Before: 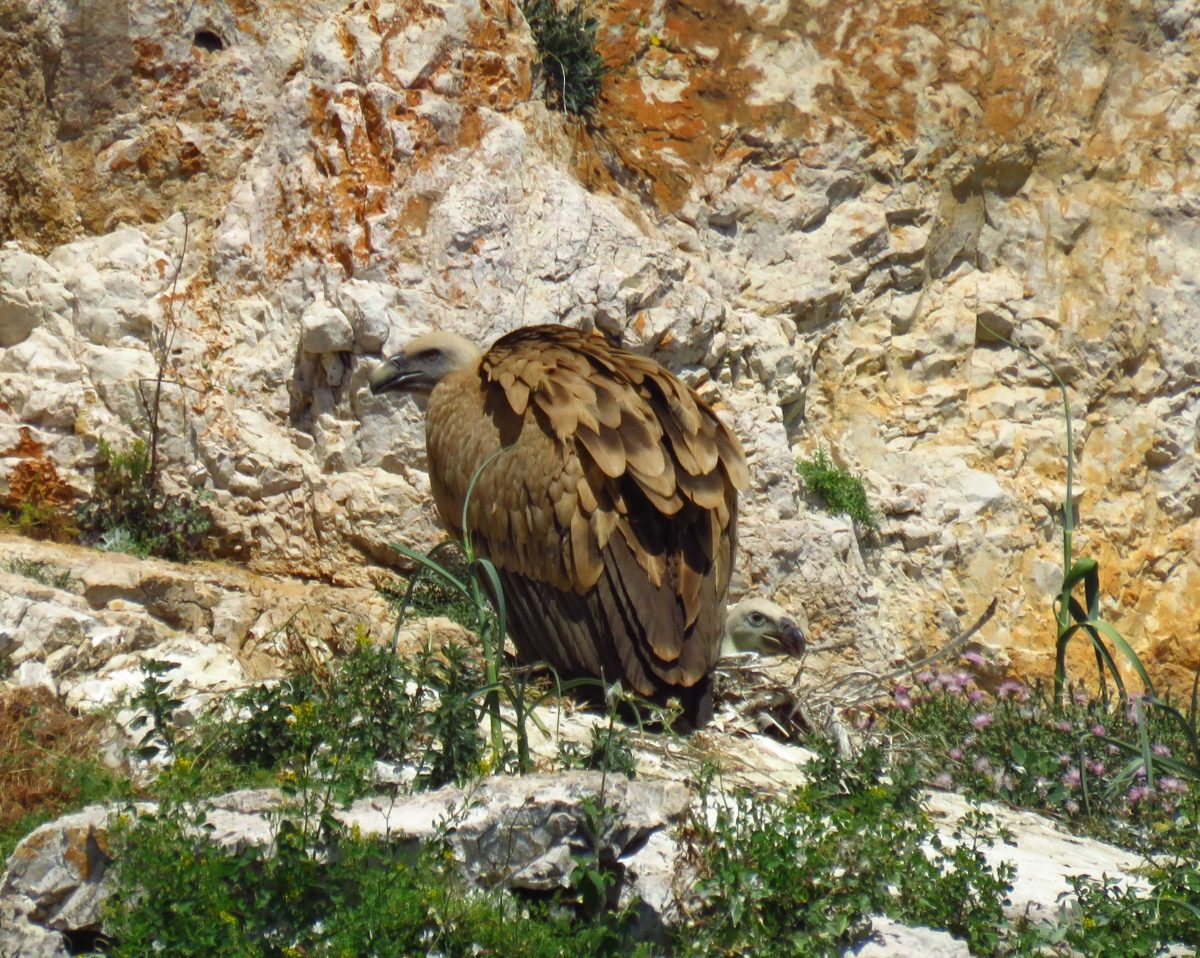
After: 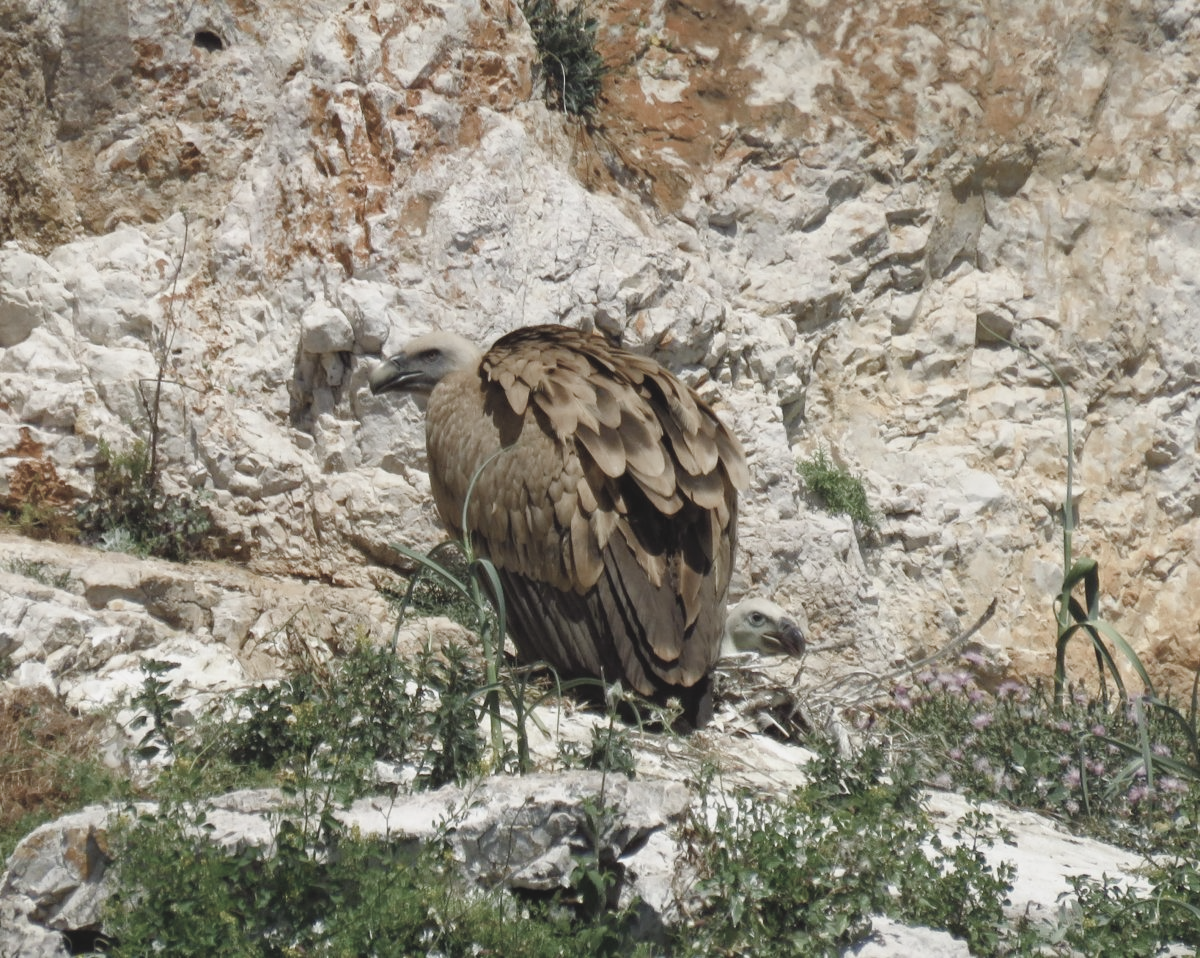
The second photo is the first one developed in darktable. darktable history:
contrast brightness saturation: brightness 0.18, saturation -0.5
color balance rgb: shadows lift › luminance -10%, shadows lift › chroma 1%, shadows lift › hue 113°, power › luminance -15%, highlights gain › chroma 0.2%, highlights gain › hue 333°, global offset › luminance 0.5%, perceptual saturation grading › global saturation 20%, perceptual saturation grading › highlights -50%, perceptual saturation grading › shadows 25%, contrast -10%
